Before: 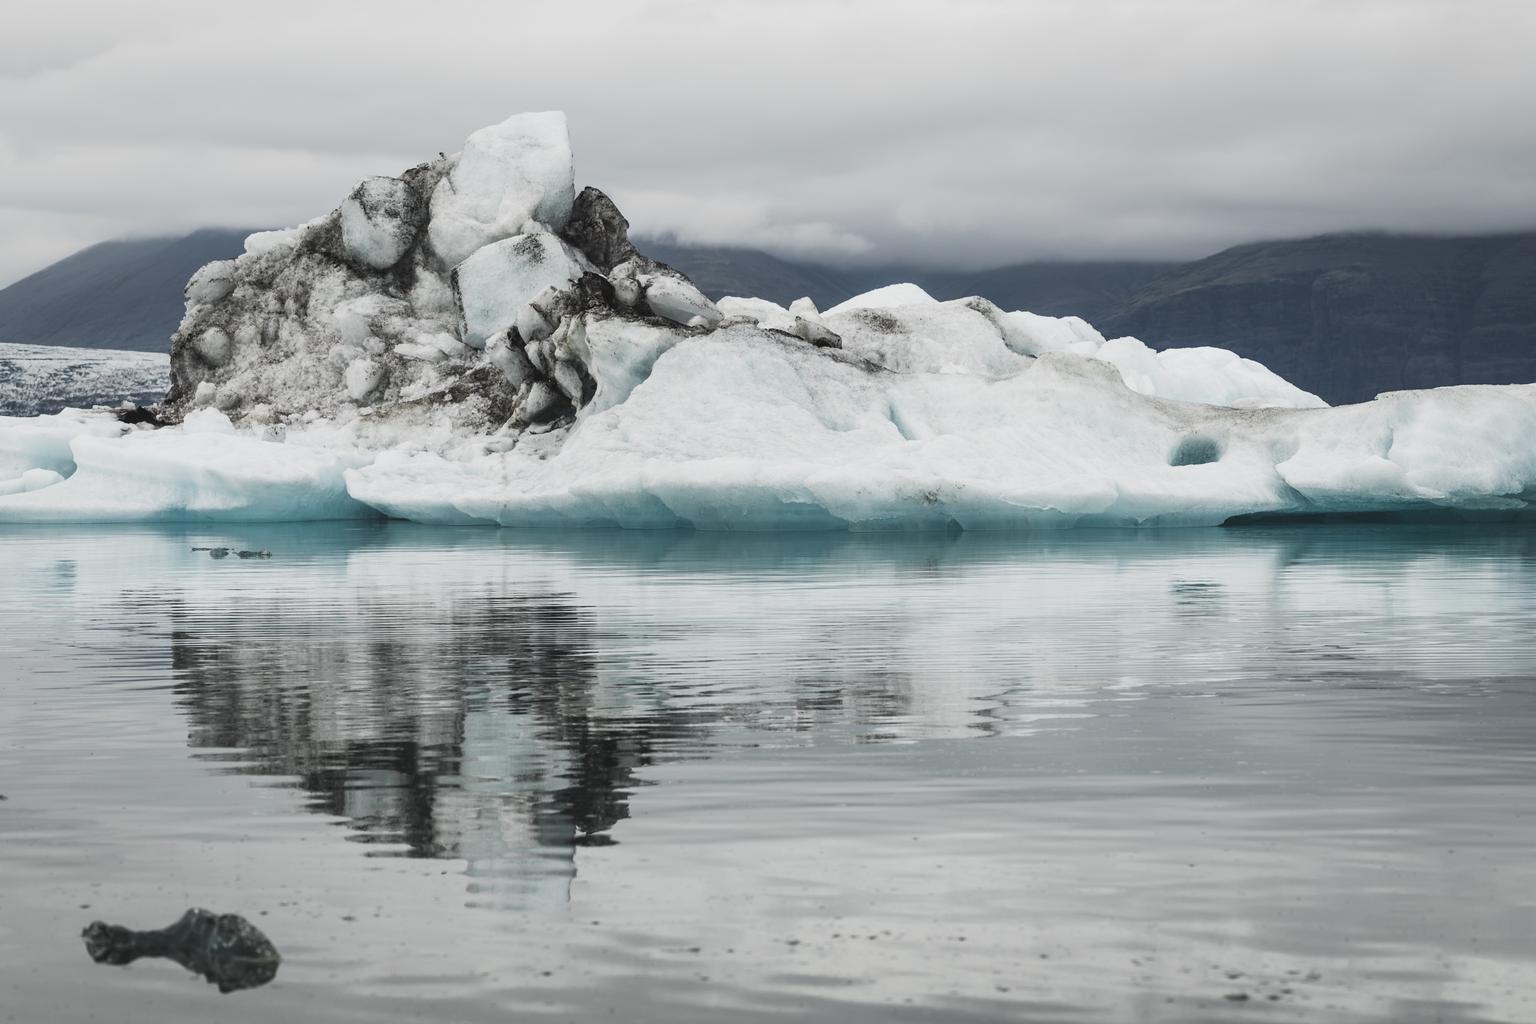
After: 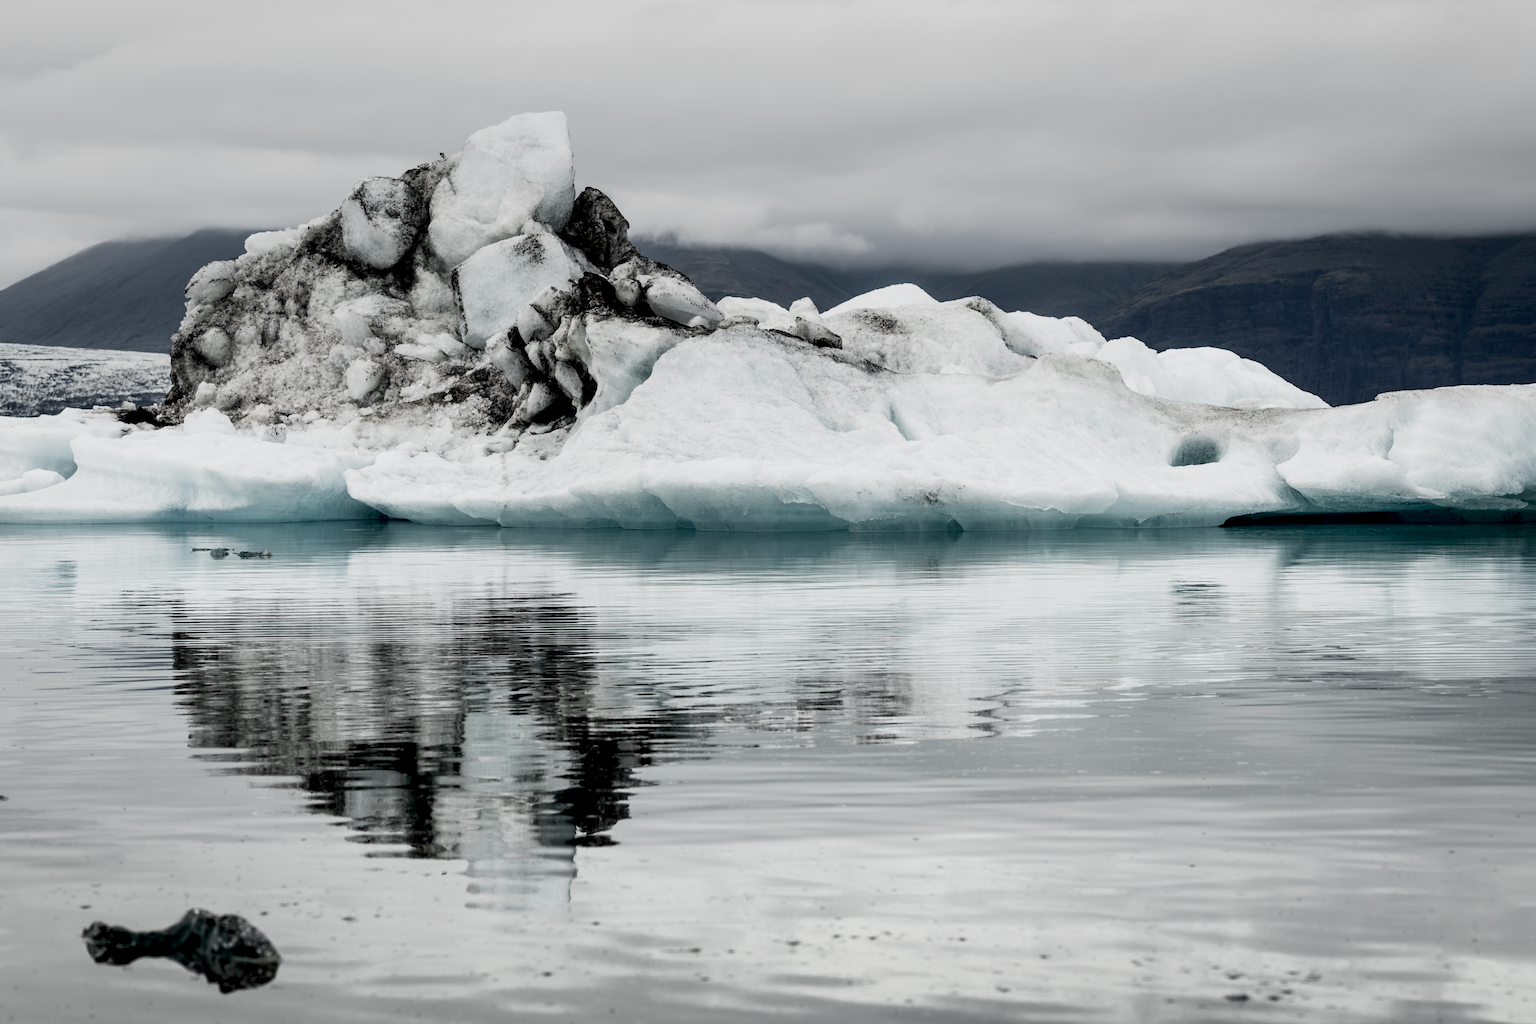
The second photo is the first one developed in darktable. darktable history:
exposure: black level correction 0.031, exposure 0.304 EV, compensate highlight preservation false
graduated density: on, module defaults
contrast brightness saturation: contrast 0.1, saturation -0.3
